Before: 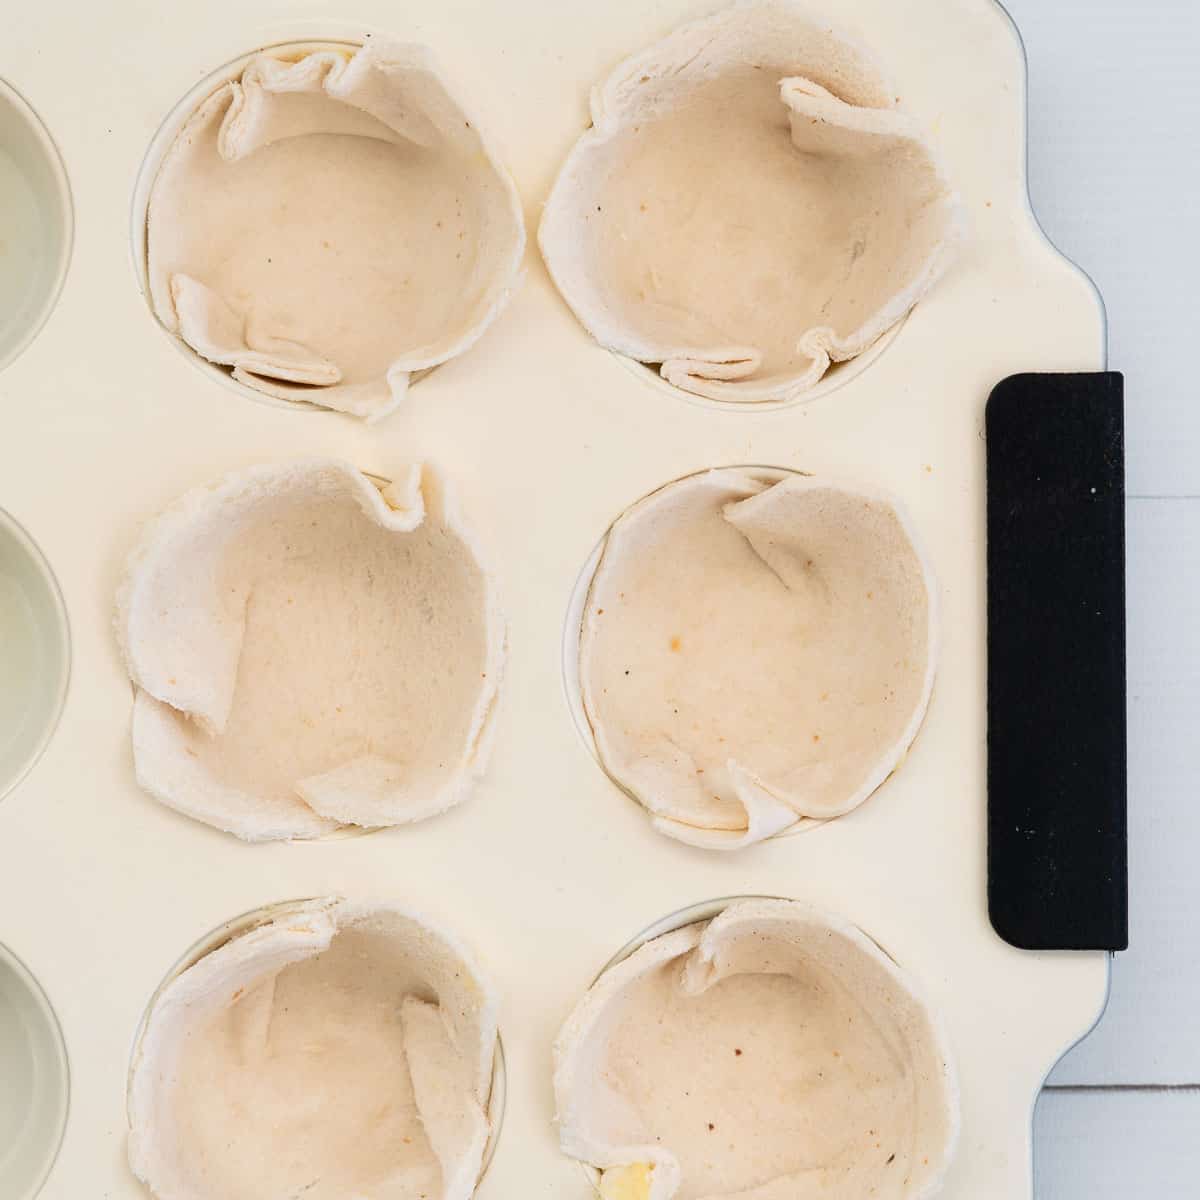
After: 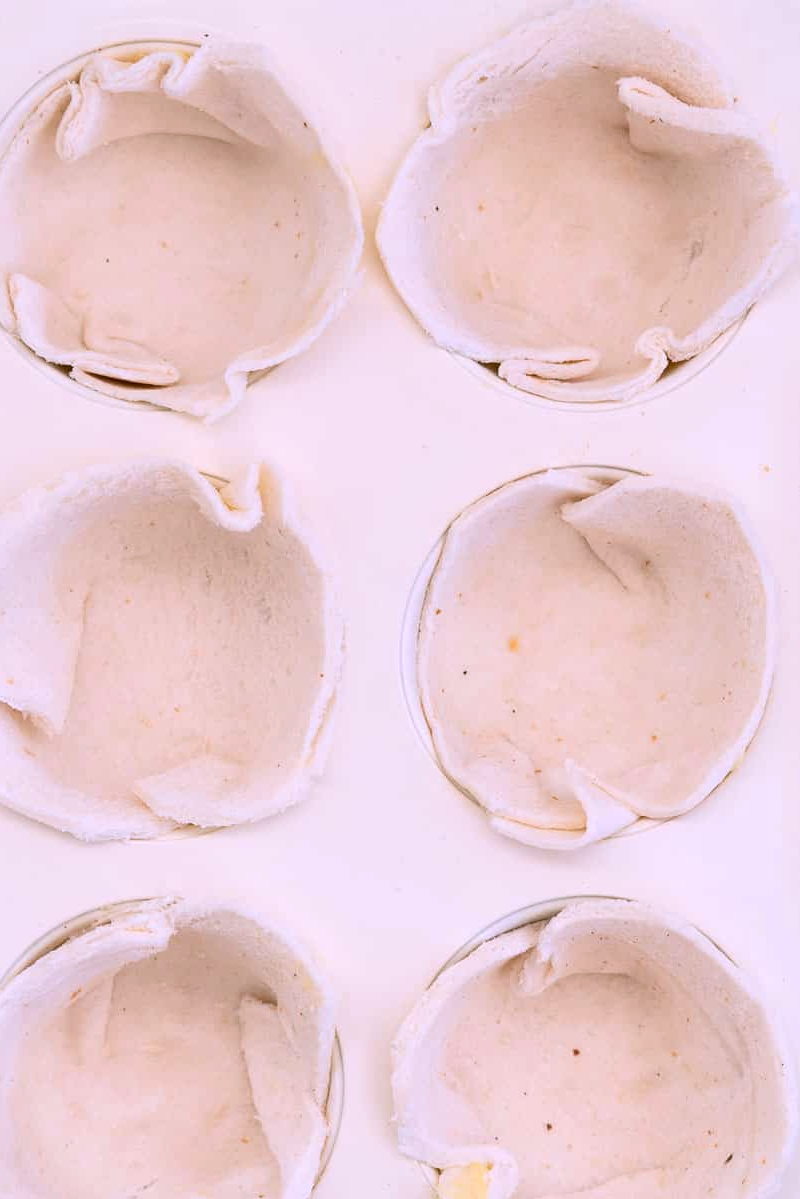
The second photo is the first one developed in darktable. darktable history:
crop and rotate: left 13.537%, right 19.796%
white balance: red 1.042, blue 1.17
